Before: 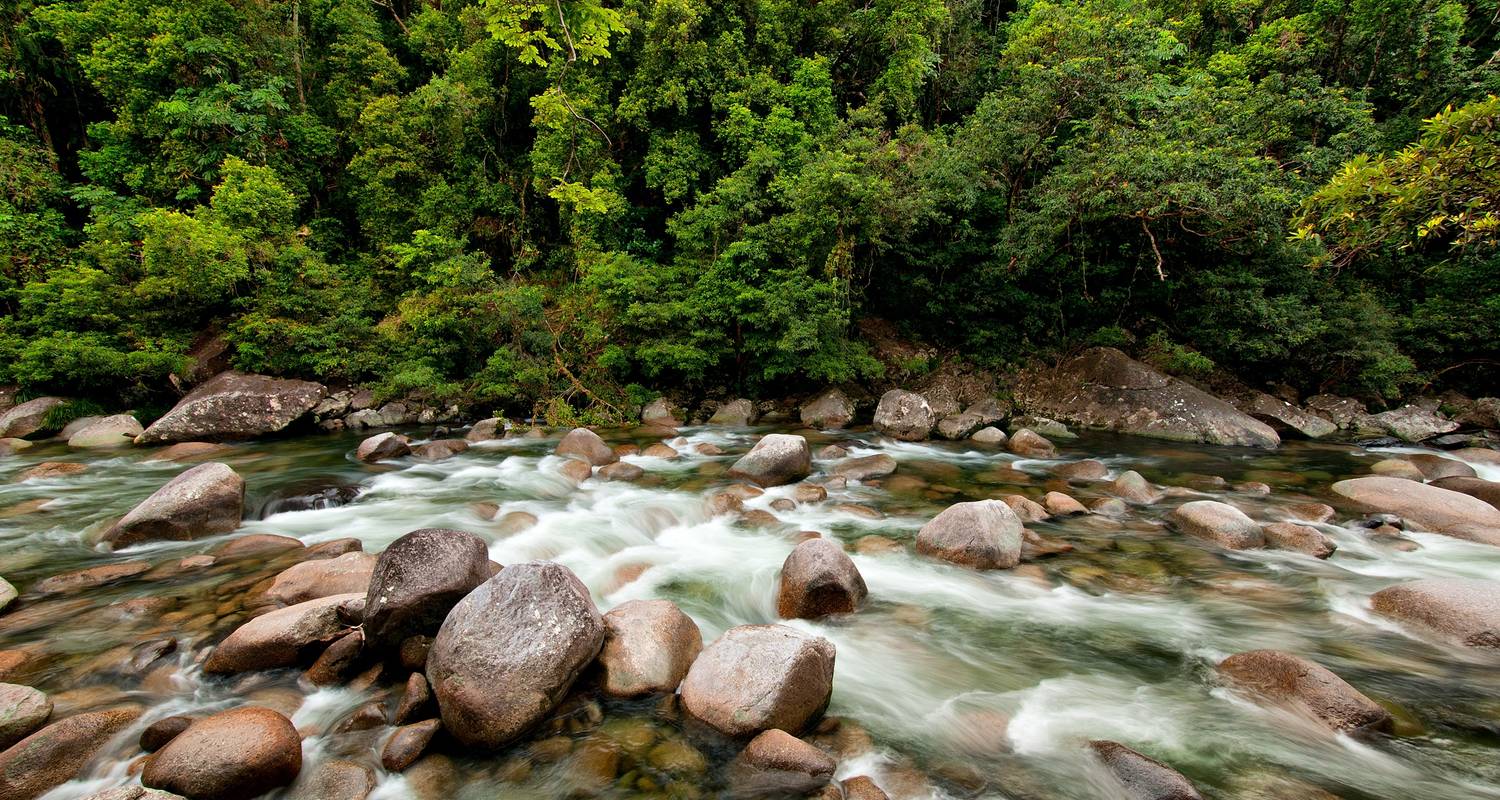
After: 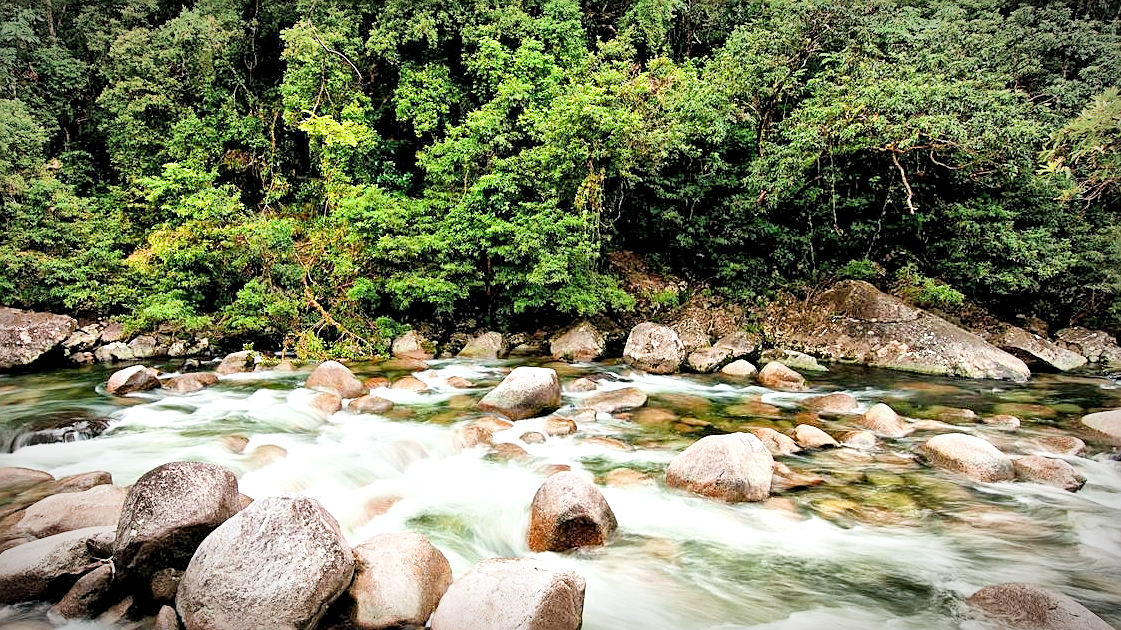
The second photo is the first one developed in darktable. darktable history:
crop: left 16.688%, top 8.493%, right 8.57%, bottom 12.467%
exposure: exposure 1.993 EV, compensate highlight preservation false
filmic rgb: black relative exposure -7.65 EV, white relative exposure 4.56 EV, hardness 3.61
vignetting: automatic ratio true
local contrast: mode bilateral grid, contrast 21, coarseness 19, detail 163%, midtone range 0.2
sharpen: on, module defaults
